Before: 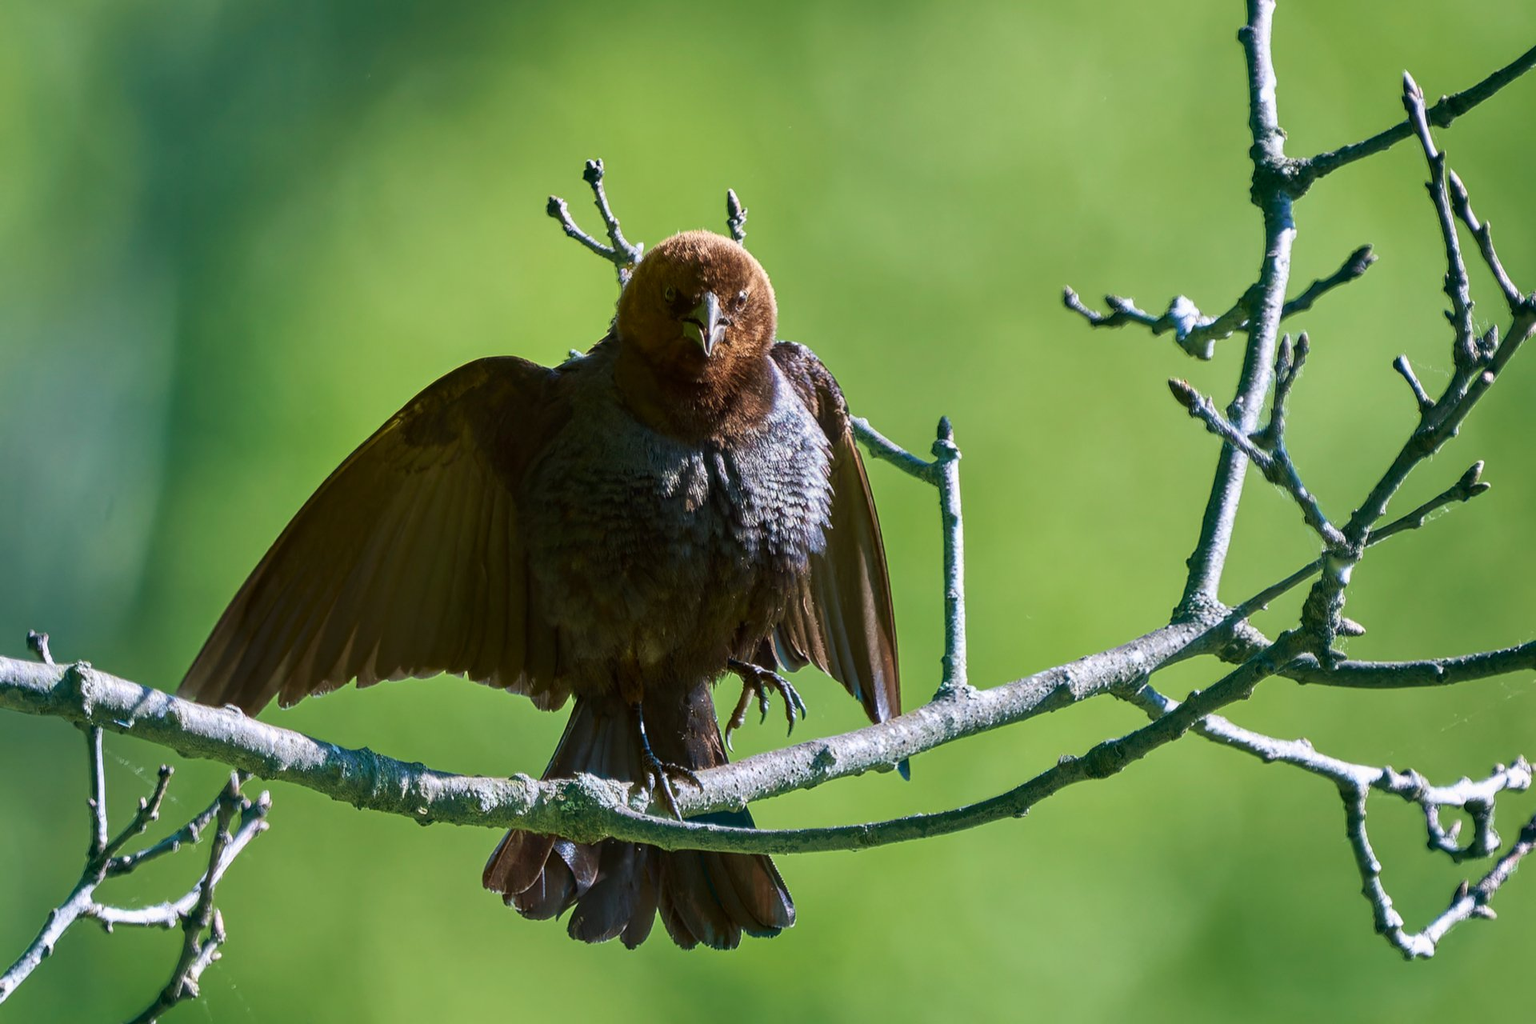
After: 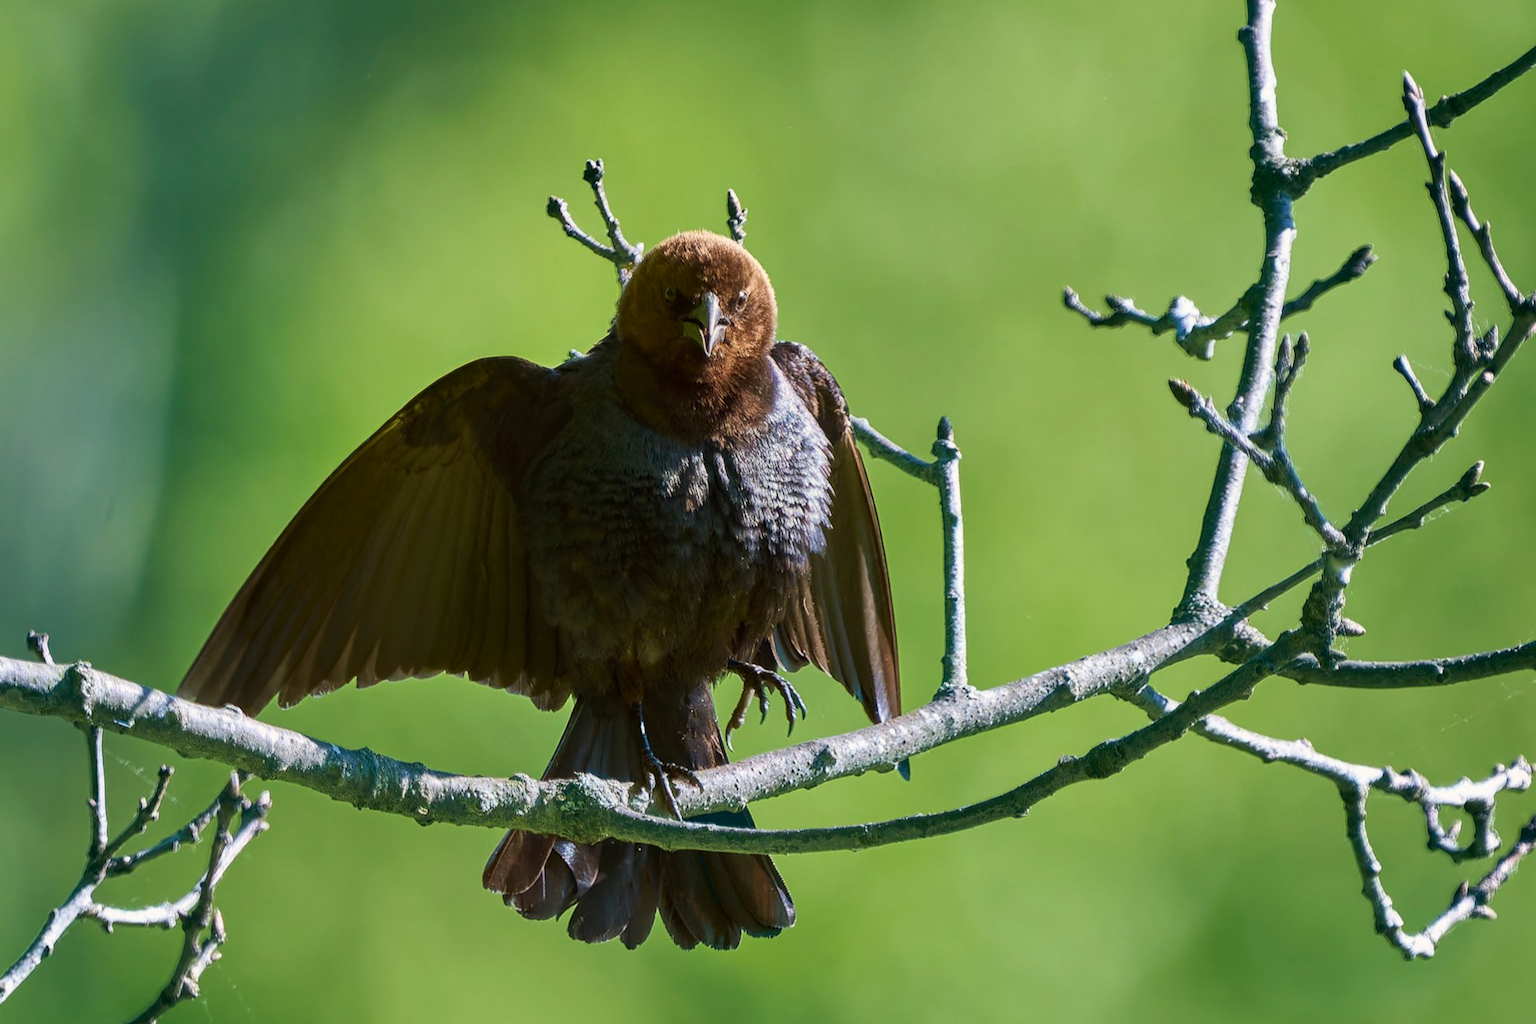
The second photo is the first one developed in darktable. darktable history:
exposure: exposure -0.015 EV, compensate exposure bias true, compensate highlight preservation false
tone equalizer: mask exposure compensation -0.492 EV
color correction: highlights b* 3.01
